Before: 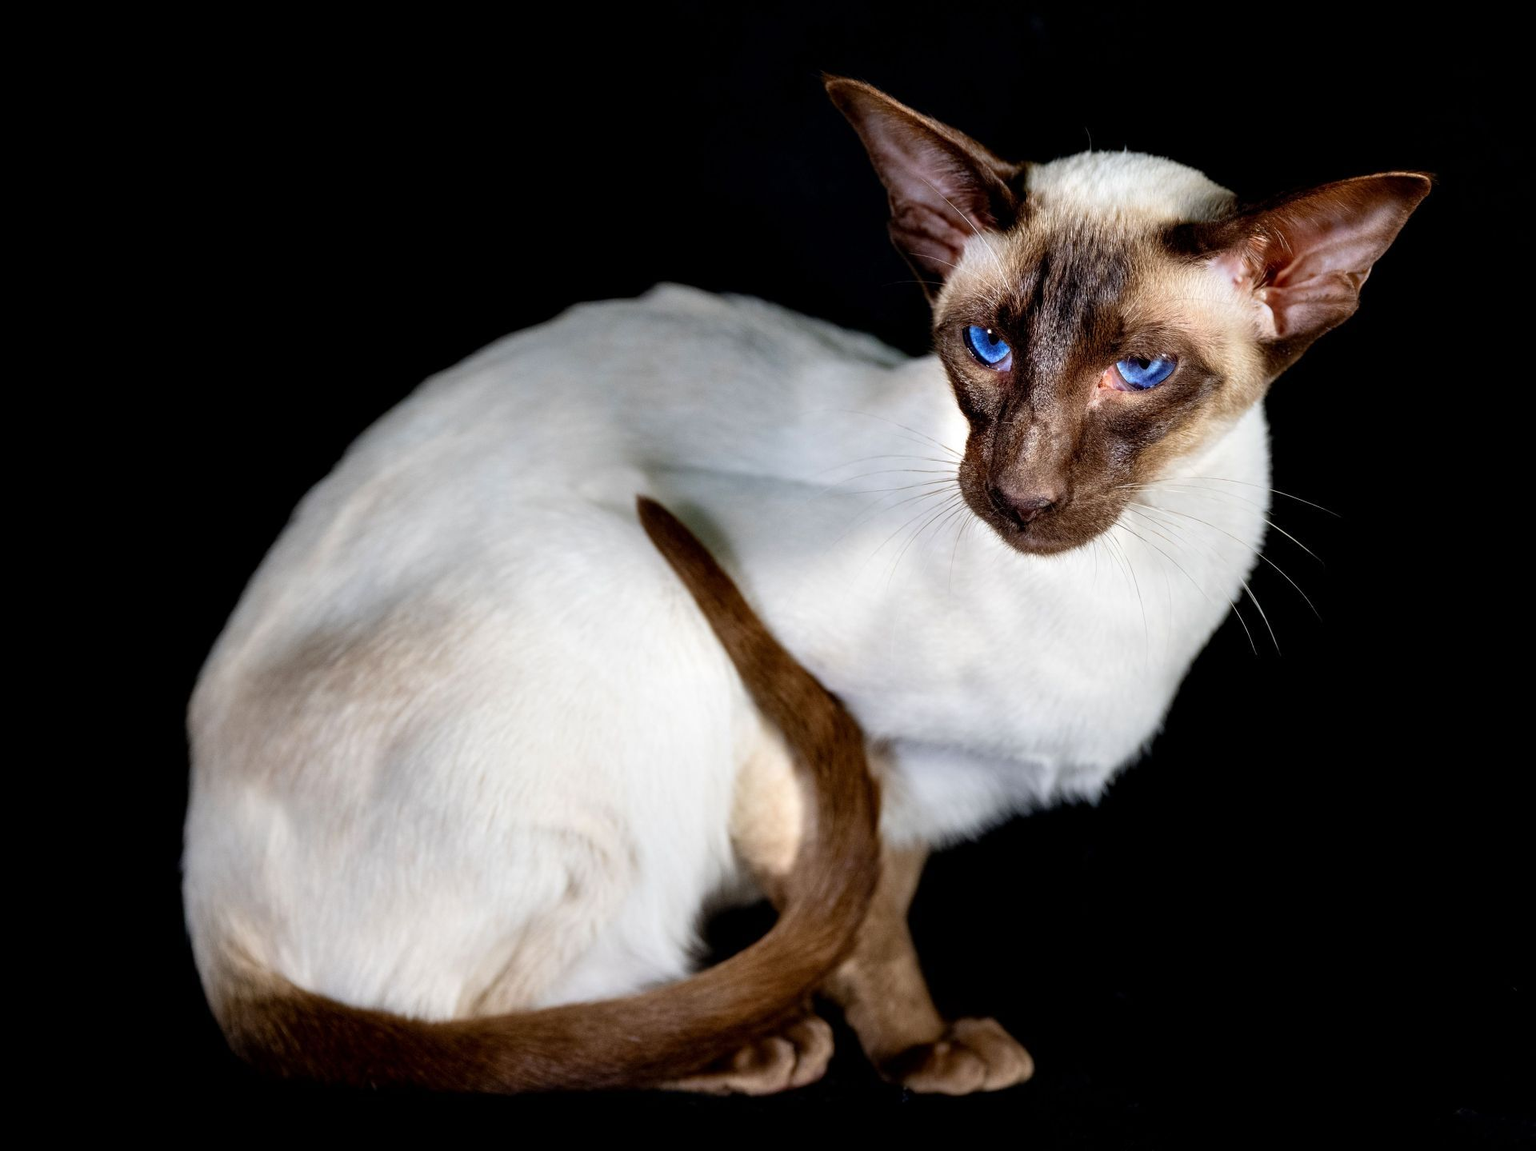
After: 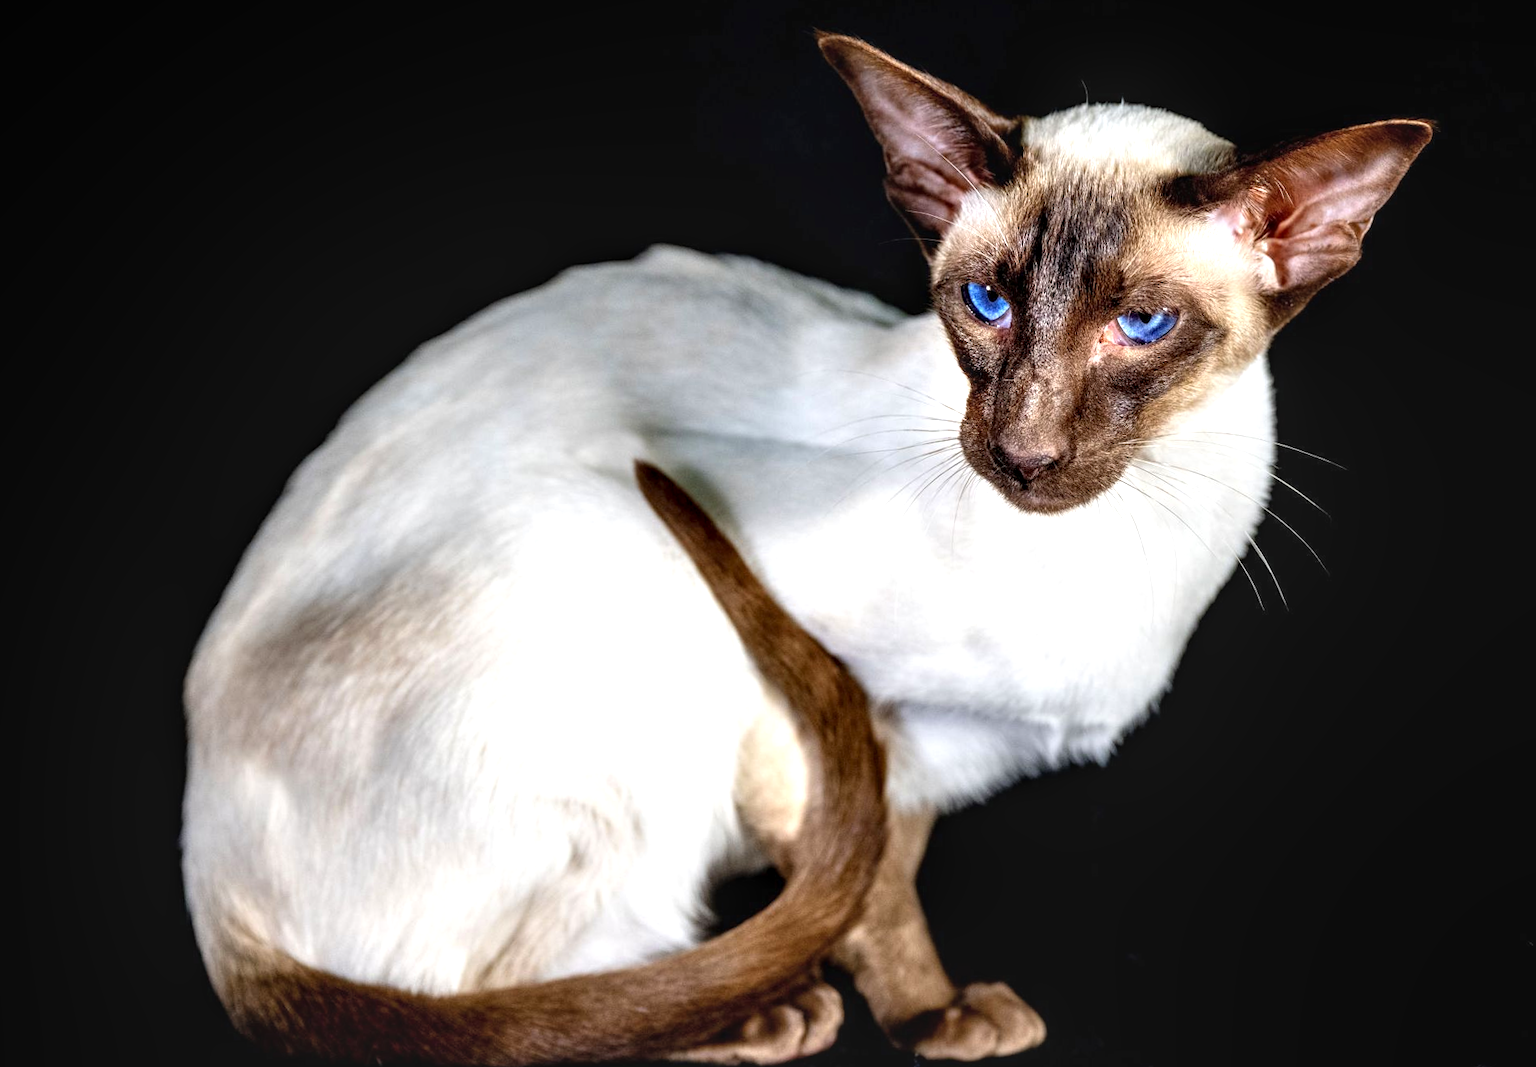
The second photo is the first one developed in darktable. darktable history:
local contrast: detail 130%
rotate and perspective: rotation -1°, crop left 0.011, crop right 0.989, crop top 0.025, crop bottom 0.975
crop and rotate: top 2.479%, bottom 3.018%
exposure: black level correction 0, exposure 0.7 EV, compensate exposure bias true, compensate highlight preservation false
contrast brightness saturation: saturation -0.04
